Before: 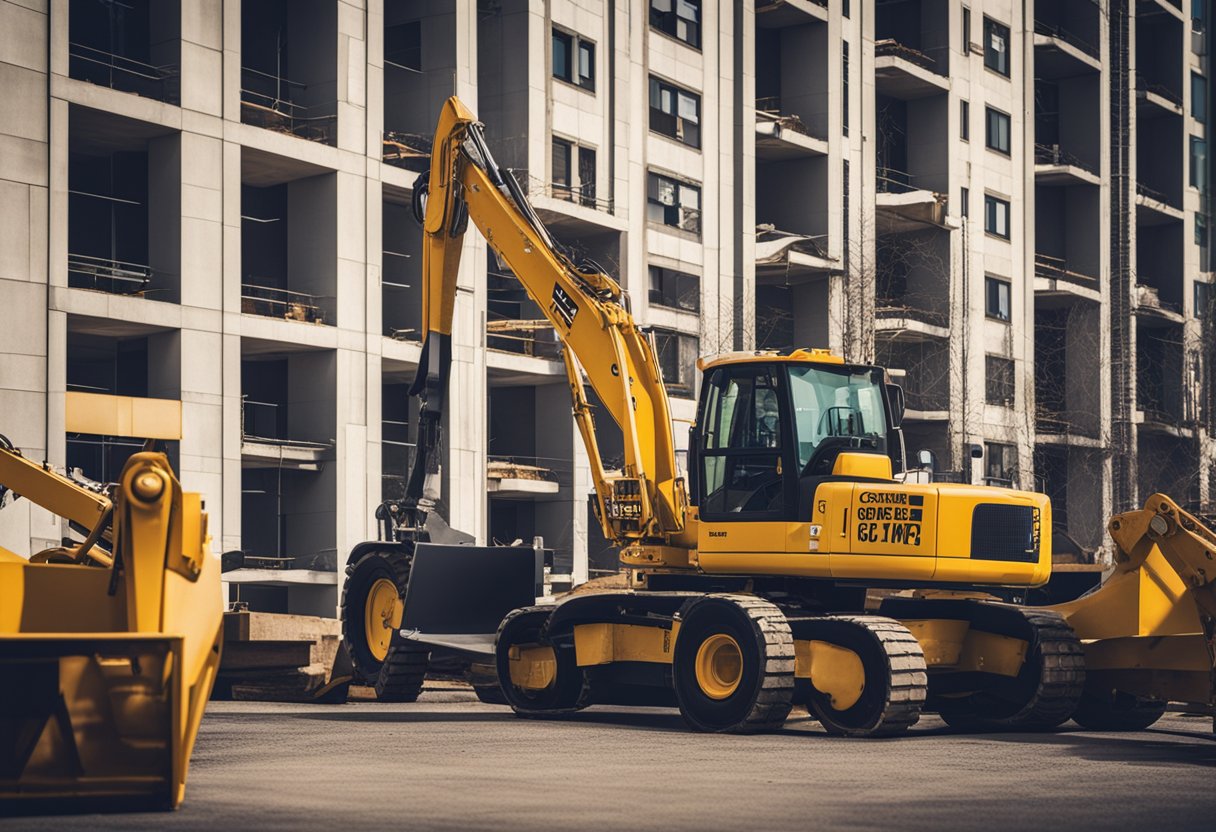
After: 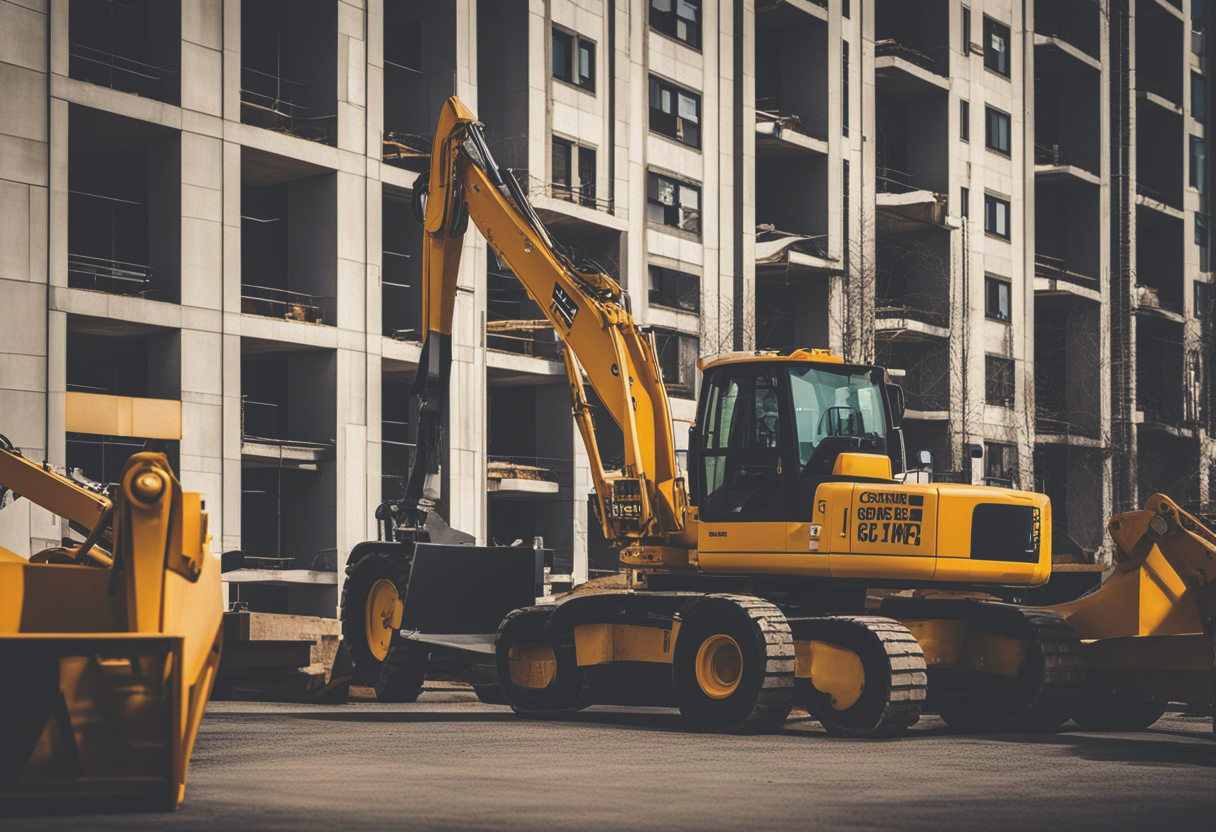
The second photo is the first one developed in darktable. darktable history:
rgb curve: curves: ch0 [(0, 0.186) (0.314, 0.284) (0.775, 0.708) (1, 1)], compensate middle gray true, preserve colors none
white balance: red 0.986, blue 1.01
